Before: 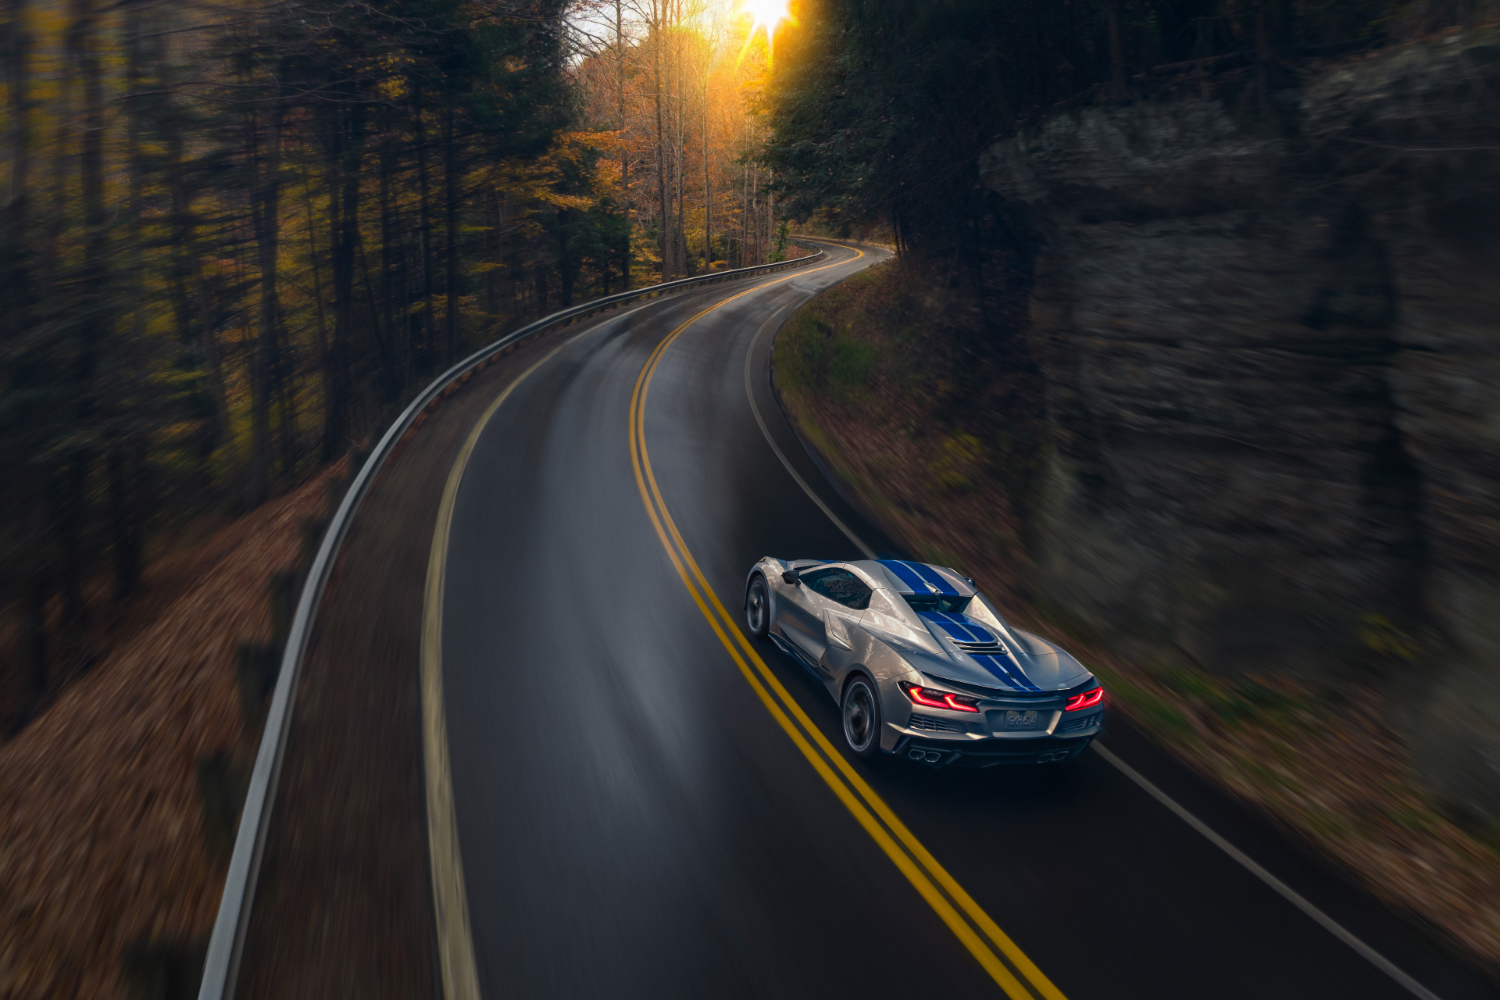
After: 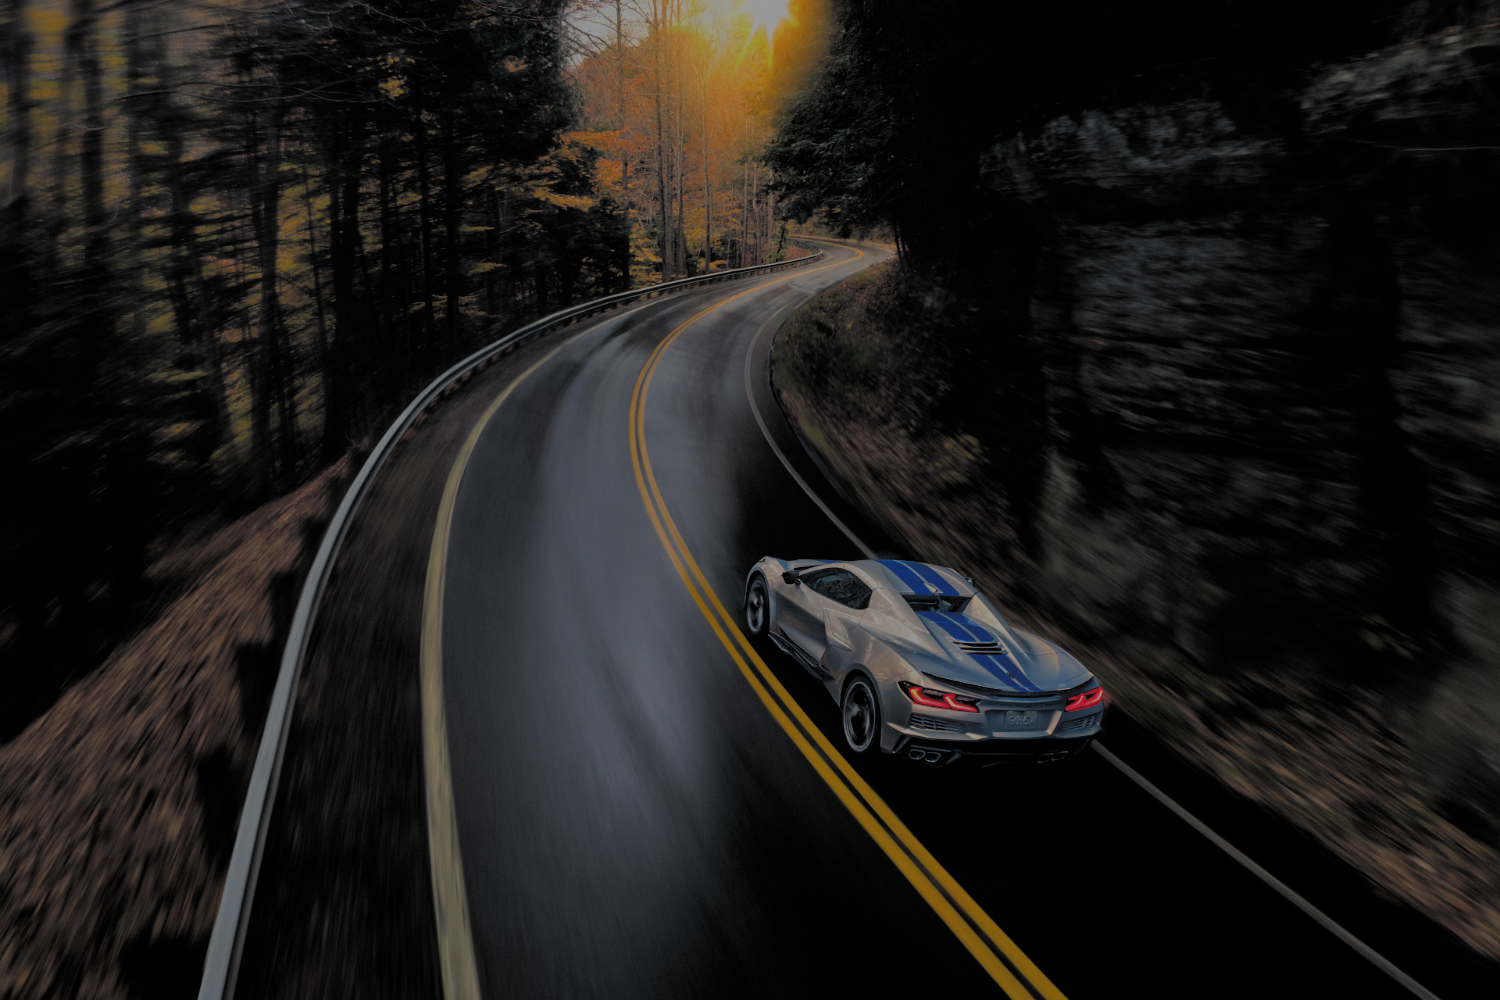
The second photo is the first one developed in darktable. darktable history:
filmic rgb: black relative exposure -4.41 EV, white relative exposure 6.63 EV, threshold 2.98 EV, hardness 1.89, contrast 0.514, color science v4 (2020), enable highlight reconstruction true
tone equalizer: -8 EV -0.036 EV, -7 EV 0.011 EV, -6 EV -0.007 EV, -5 EV 0.007 EV, -4 EV -0.036 EV, -3 EV -0.235 EV, -2 EV -0.684 EV, -1 EV -0.975 EV, +0 EV -0.96 EV
